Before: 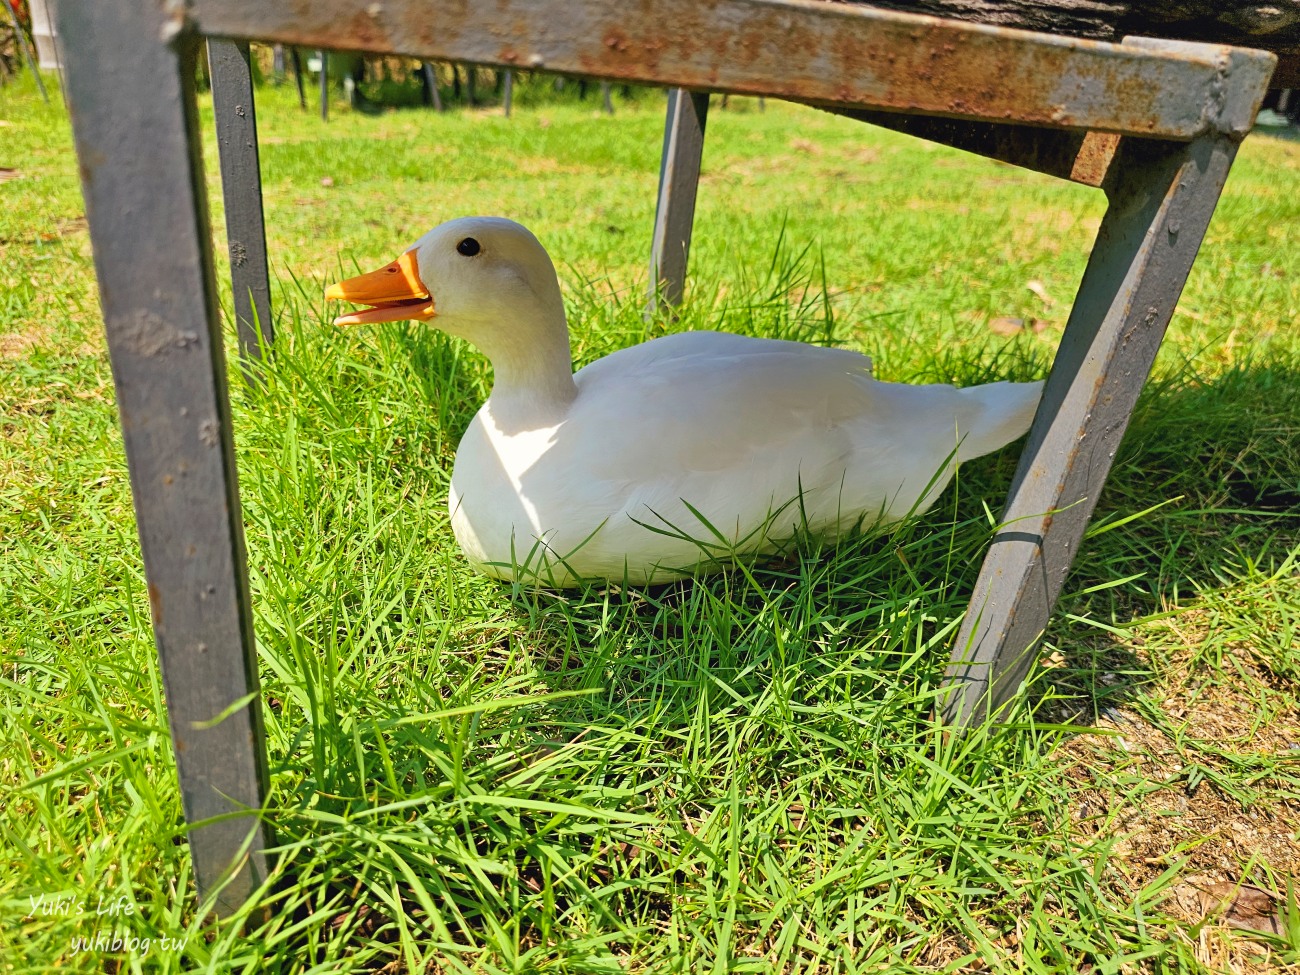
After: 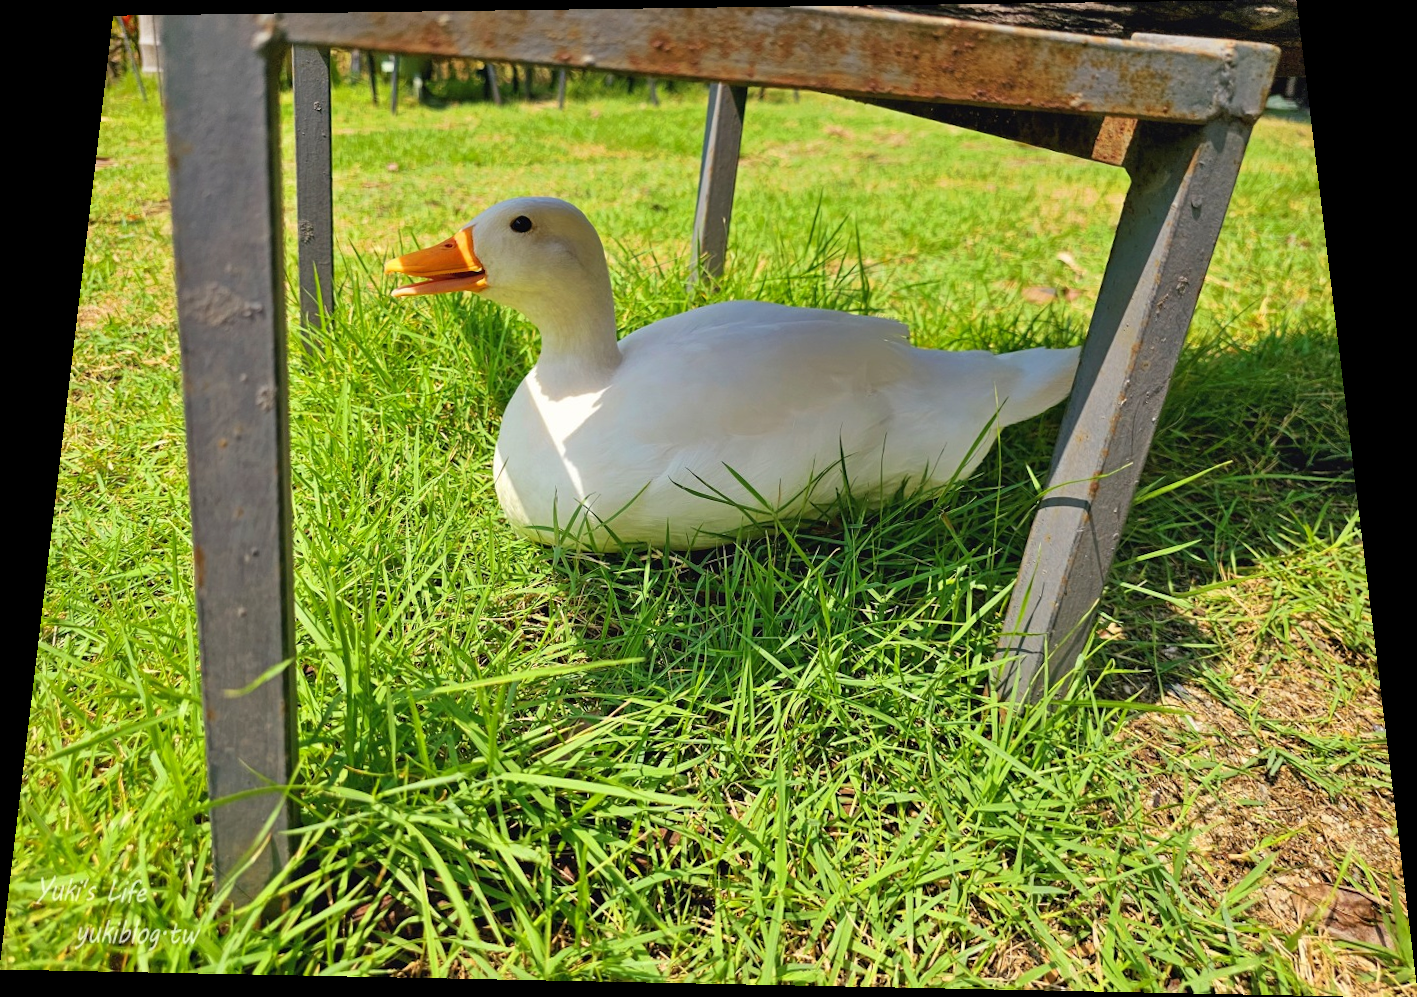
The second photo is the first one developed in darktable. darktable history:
rotate and perspective: rotation 0.128°, lens shift (vertical) -0.181, lens shift (horizontal) -0.044, shear 0.001, automatic cropping off
base curve: curves: ch0 [(0, 0) (0.472, 0.455) (1, 1)], preserve colors none
